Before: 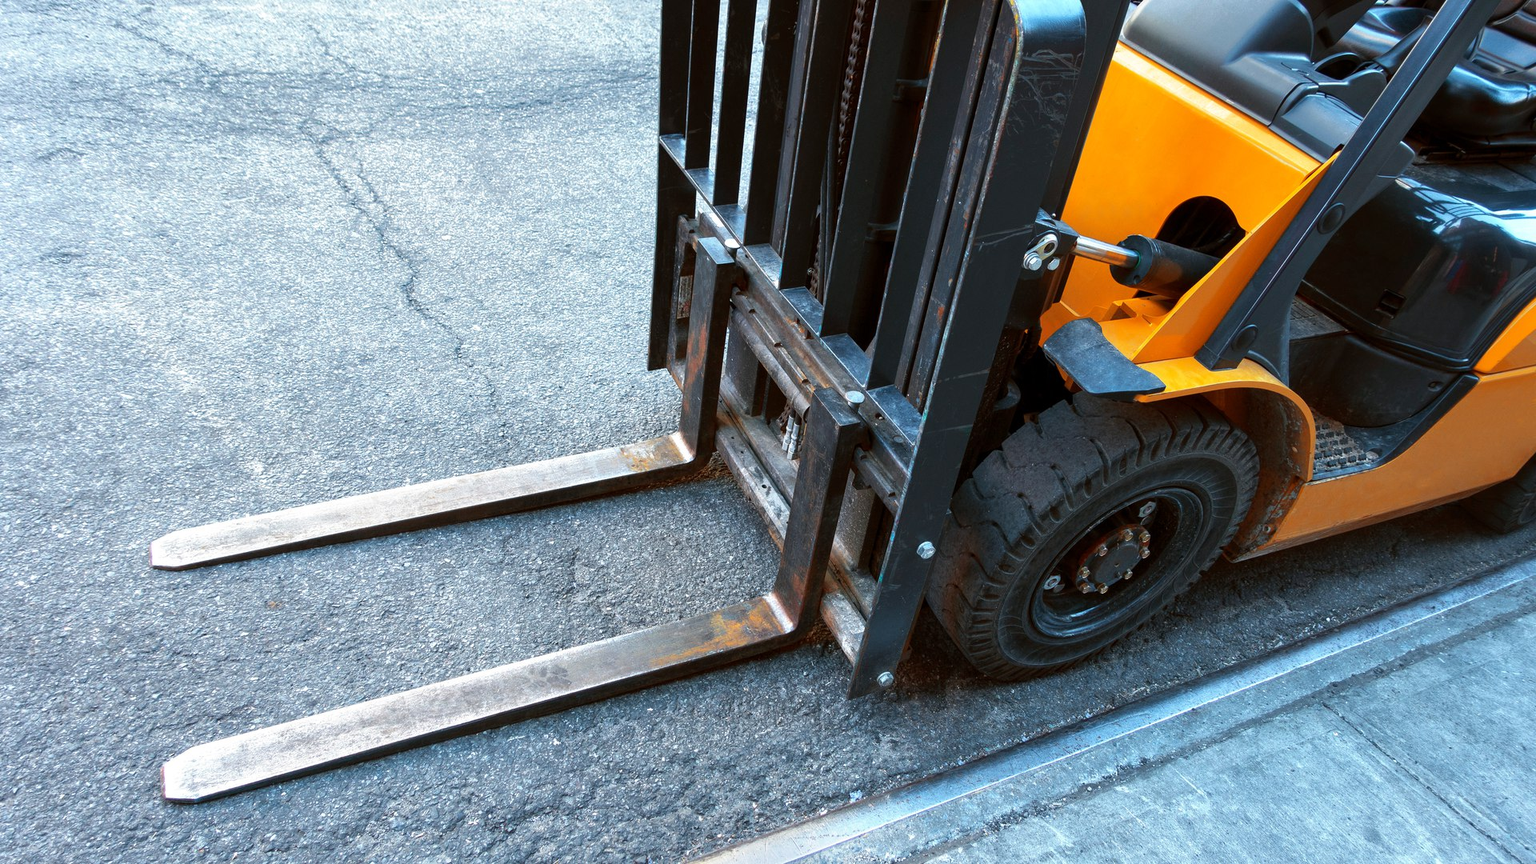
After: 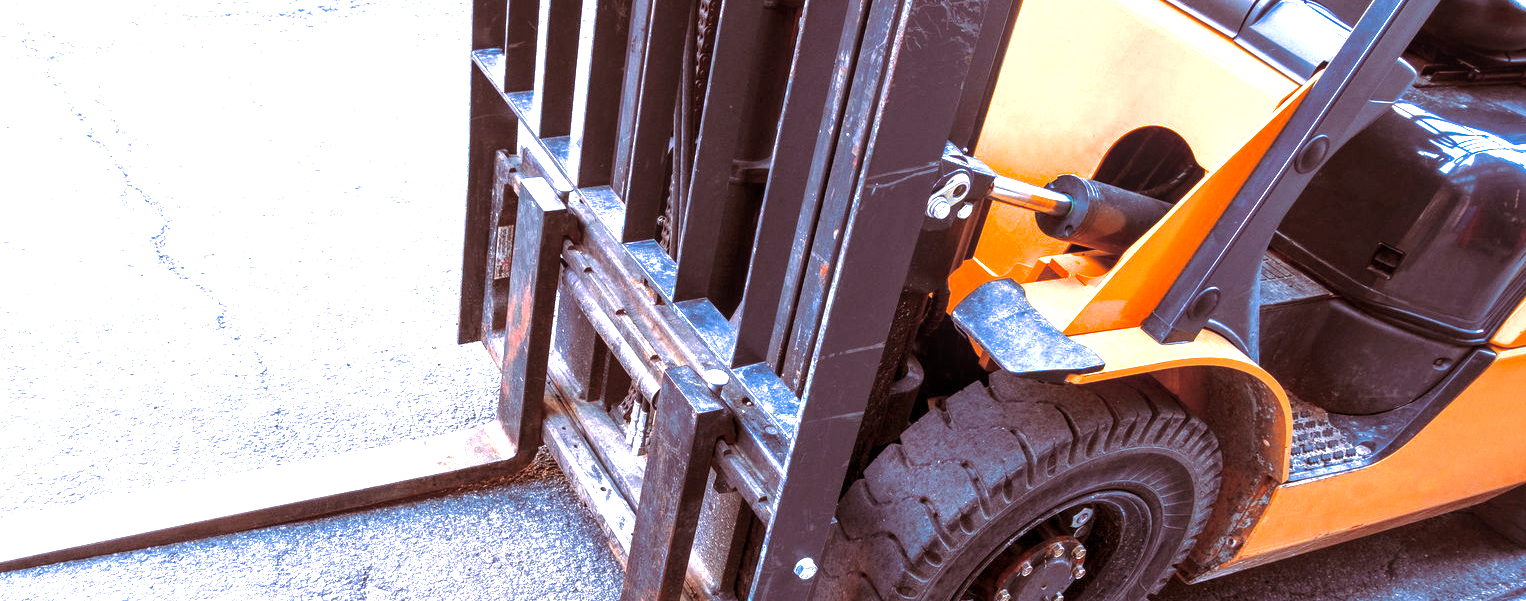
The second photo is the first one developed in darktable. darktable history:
color balance: mode lift, gamma, gain (sRGB)
split-toning: highlights › hue 298.8°, highlights › saturation 0.73, compress 41.76%
exposure: black level correction 0, exposure 1.45 EV, compensate exposure bias true, compensate highlight preservation false
white balance: red 1.042, blue 1.17
vibrance: on, module defaults
tone equalizer: -8 EV 0.06 EV, smoothing diameter 25%, edges refinement/feathering 10, preserve details guided filter
crop: left 18.38%, top 11.092%, right 2.134%, bottom 33.217%
local contrast: highlights 55%, shadows 52%, detail 130%, midtone range 0.452
